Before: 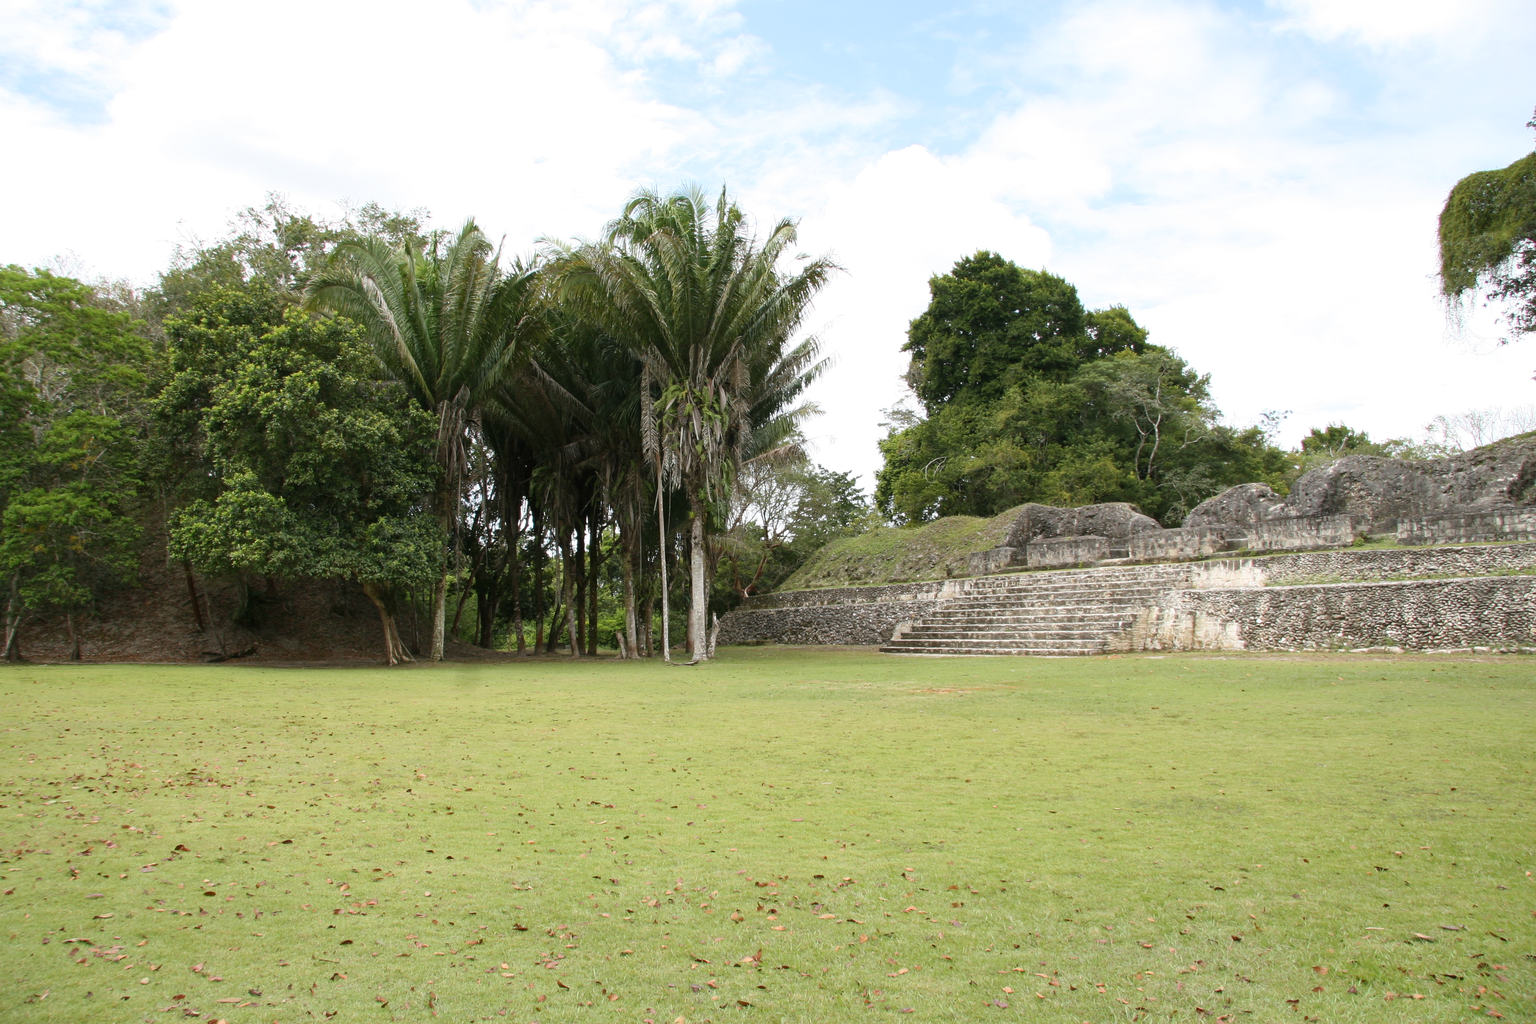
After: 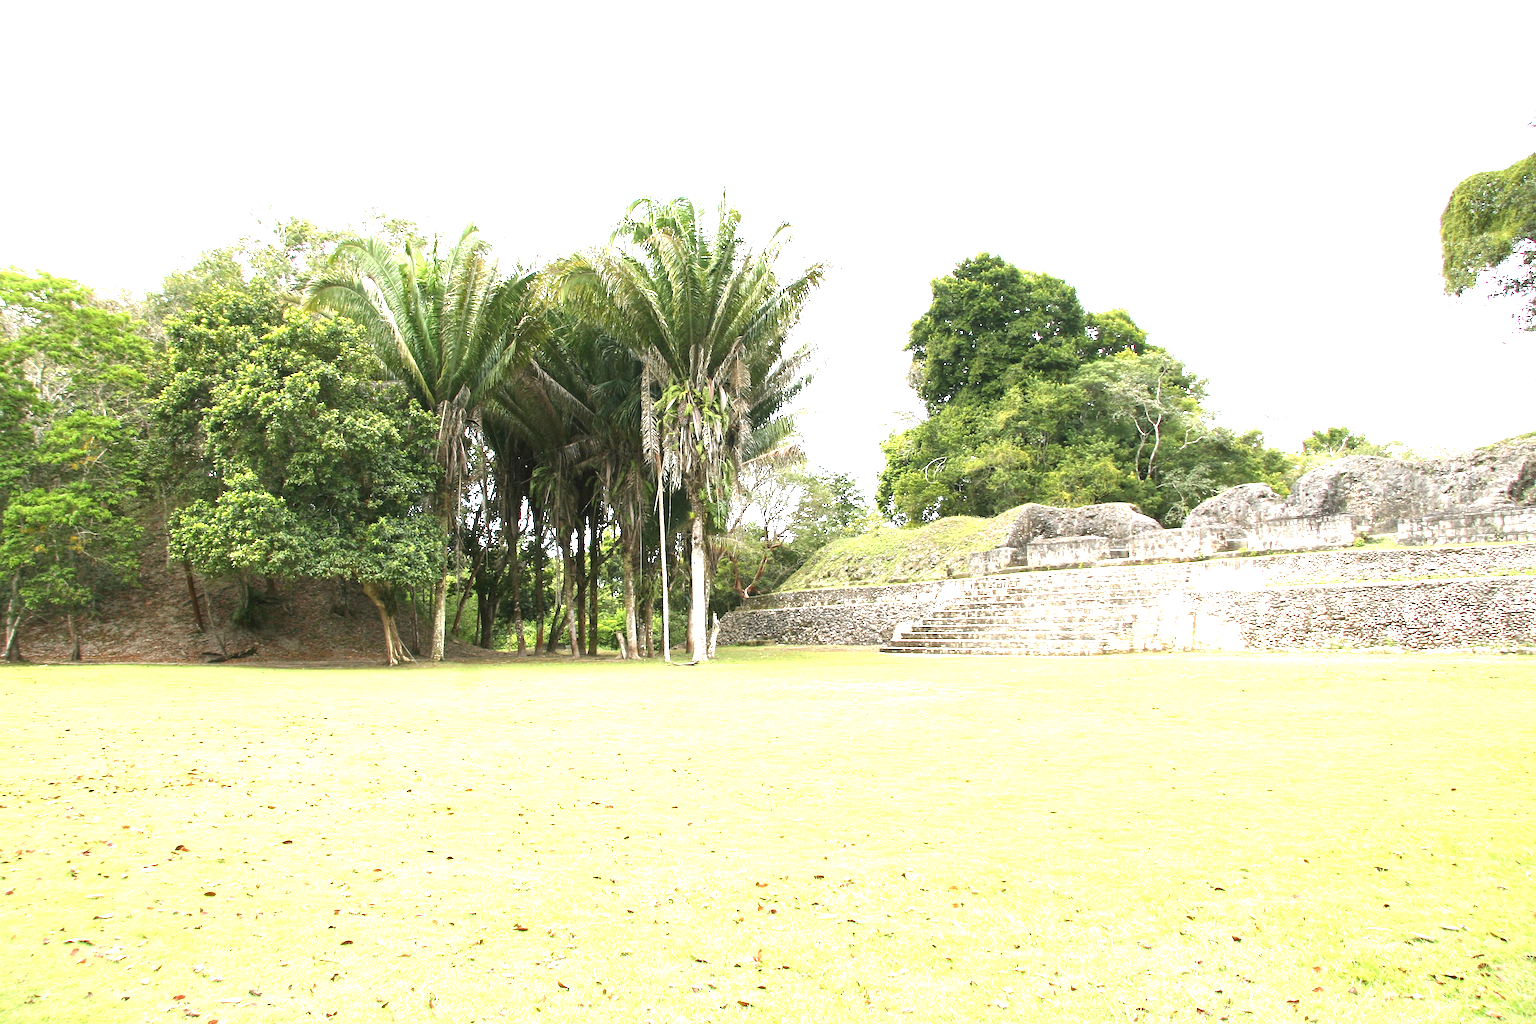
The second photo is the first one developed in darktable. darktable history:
exposure: black level correction 0, exposure 1.9 EV, compensate highlight preservation false
sharpen: amount 0.2
